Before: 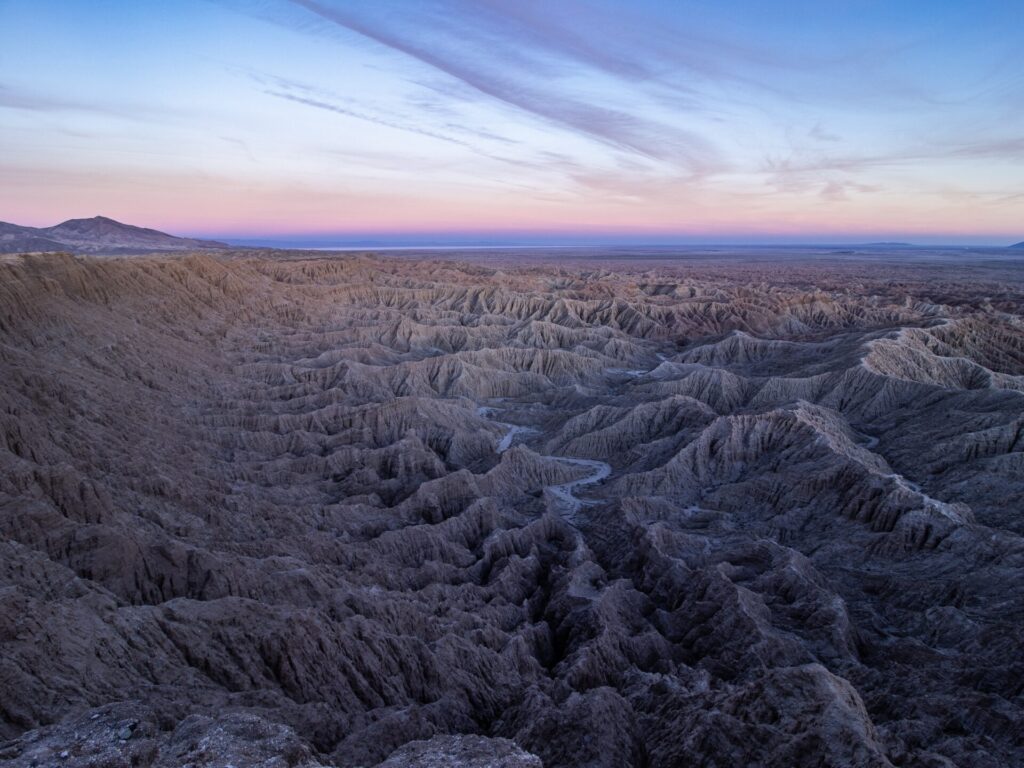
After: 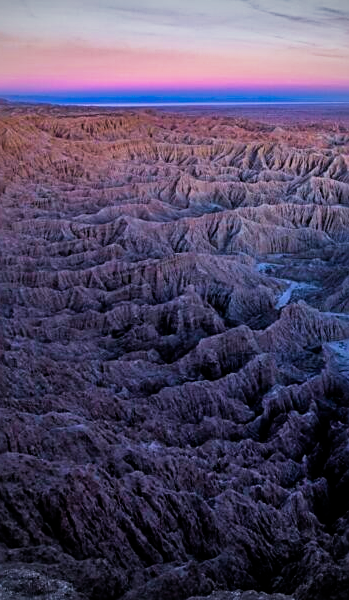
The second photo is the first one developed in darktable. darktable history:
shadows and highlights: shadows 20.83, highlights -81.6, soften with gaussian
velvia: on, module defaults
color balance rgb: linear chroma grading › global chroma 42.077%, perceptual saturation grading › global saturation 14.811%
vignetting: width/height ratio 1.092
crop and rotate: left 21.639%, top 18.792%, right 44.233%, bottom 2.963%
filmic rgb: black relative exposure -8.73 EV, white relative exposure 2.65 EV, threshold 5.96 EV, target black luminance 0%, target white luminance 99.975%, hardness 6.26, latitude 74.86%, contrast 1.325, highlights saturation mix -6.2%, enable highlight reconstruction true
sharpen: on, module defaults
